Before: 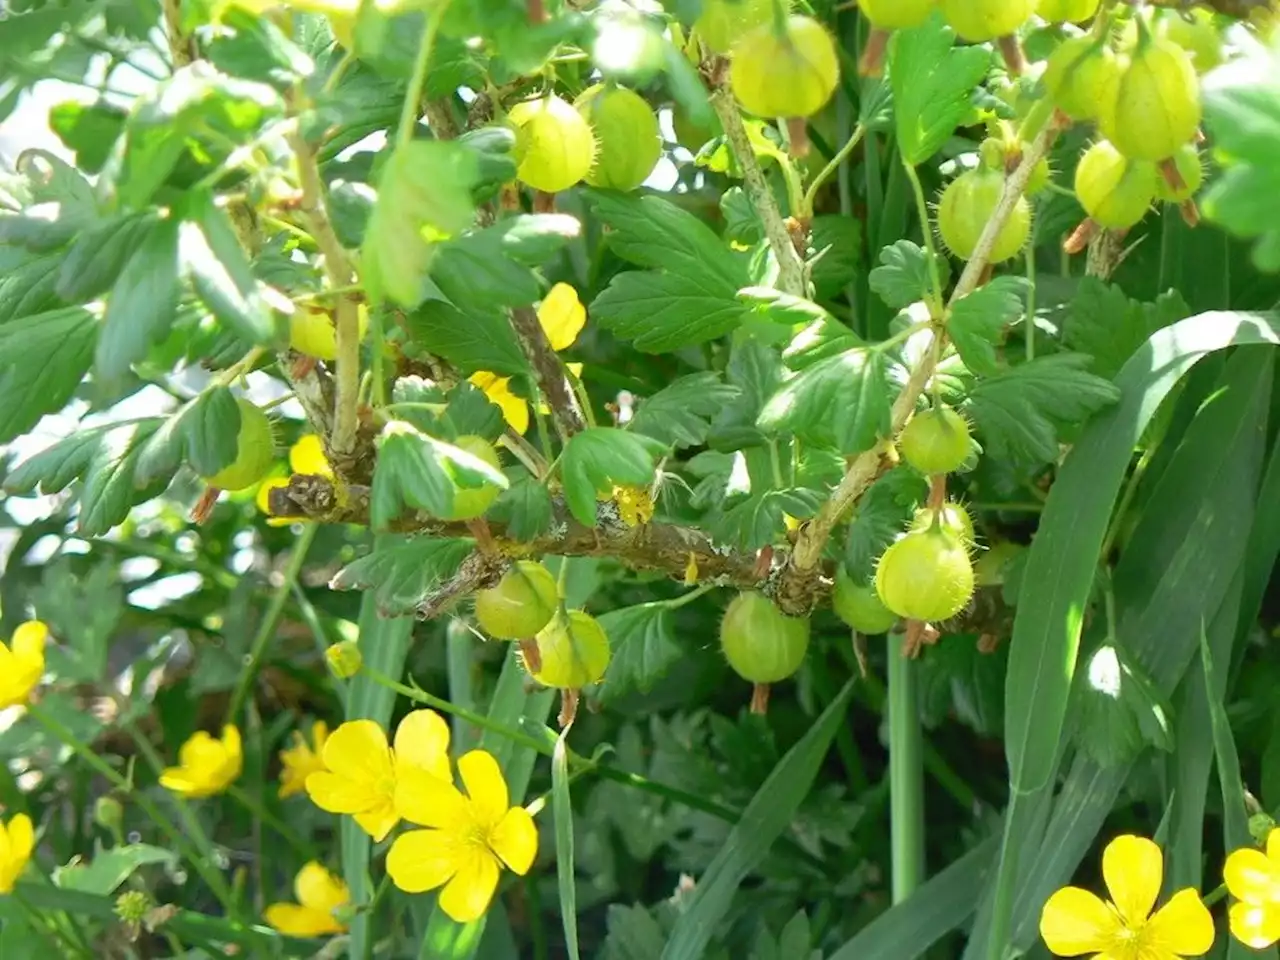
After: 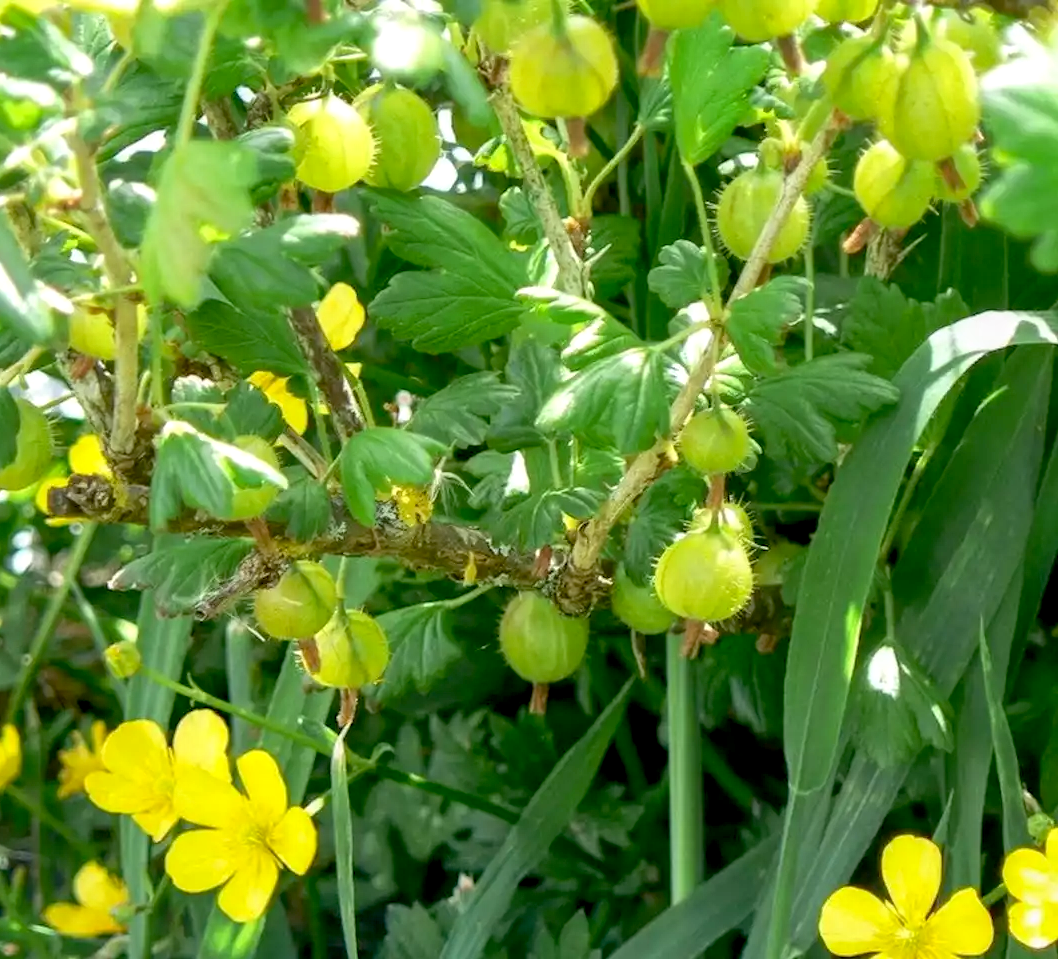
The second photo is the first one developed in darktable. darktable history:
crop: left 17.286%, bottom 0.019%
local contrast: on, module defaults
exposure: black level correction 0.011, compensate exposure bias true, compensate highlight preservation false
